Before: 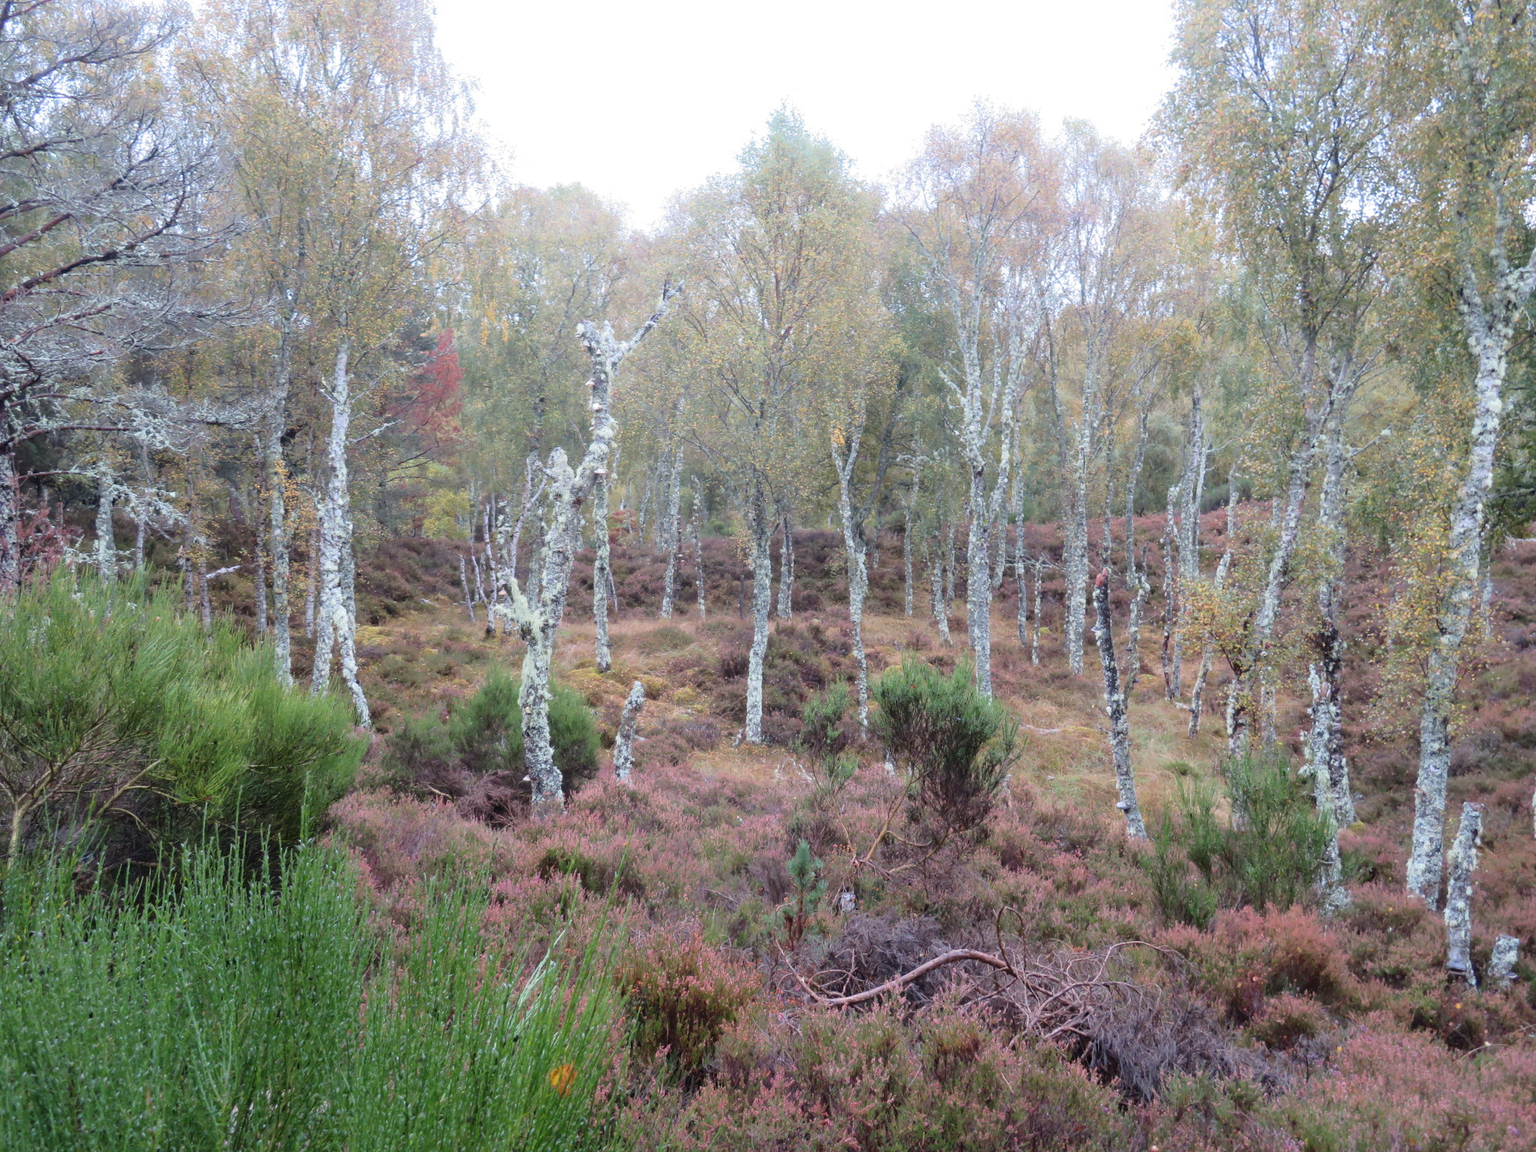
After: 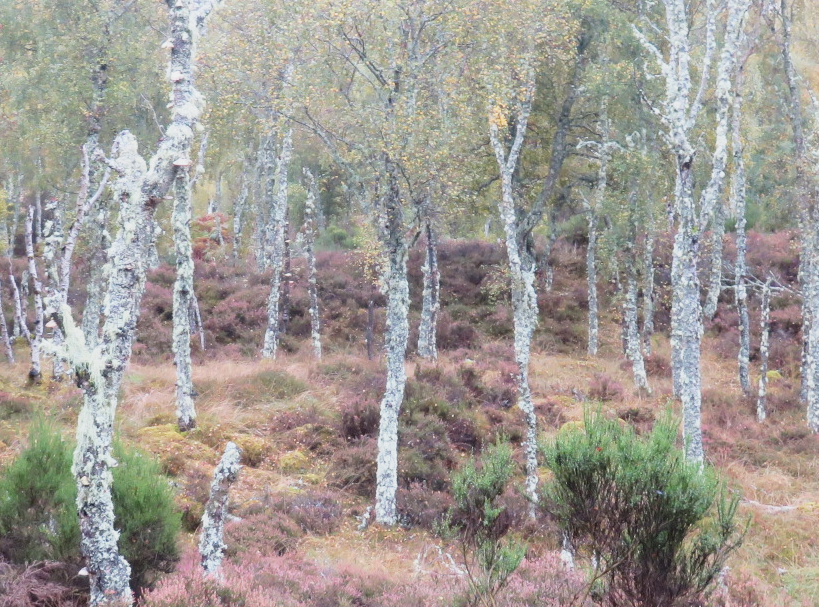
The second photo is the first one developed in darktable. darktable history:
crop: left 30.269%, top 30.342%, right 29.708%, bottom 30.138%
base curve: curves: ch0 [(0, 0) (0.088, 0.125) (0.176, 0.251) (0.354, 0.501) (0.613, 0.749) (1, 0.877)], preserve colors none
